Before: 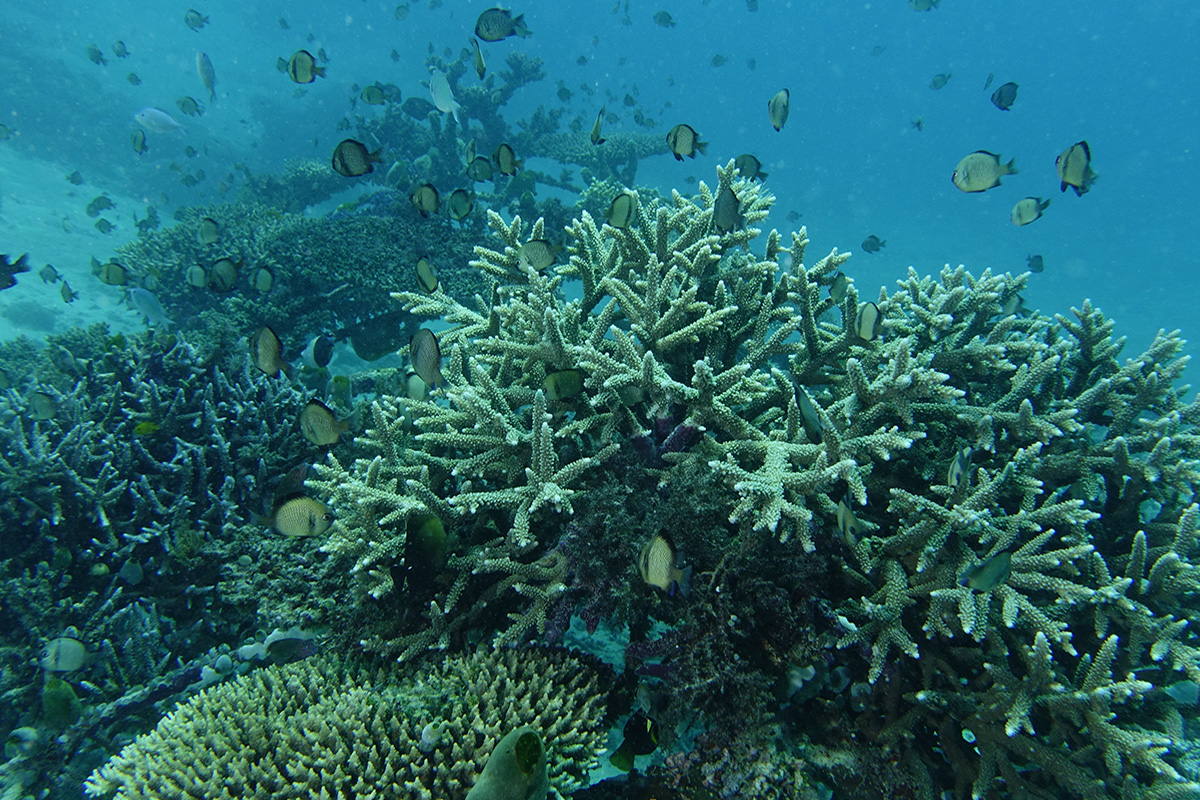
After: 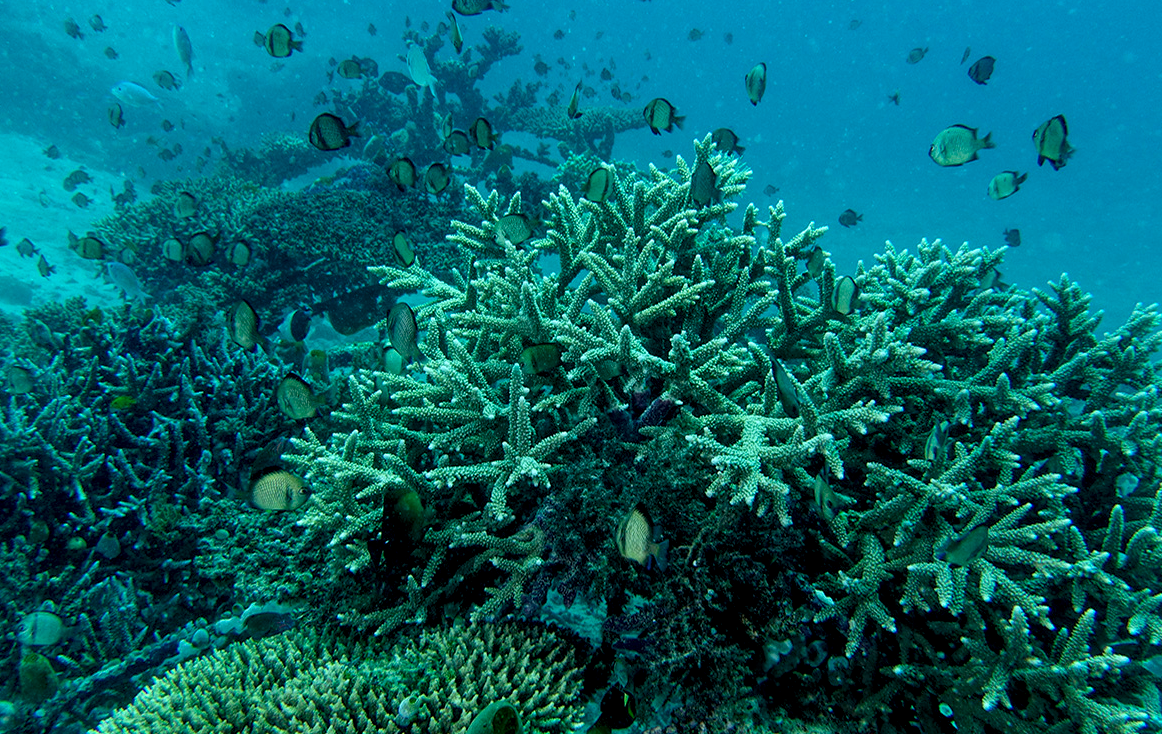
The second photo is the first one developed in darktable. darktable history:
crop: left 1.964%, top 3.251%, right 1.122%, bottom 4.933%
local contrast: highlights 100%, shadows 100%, detail 200%, midtone range 0.2
